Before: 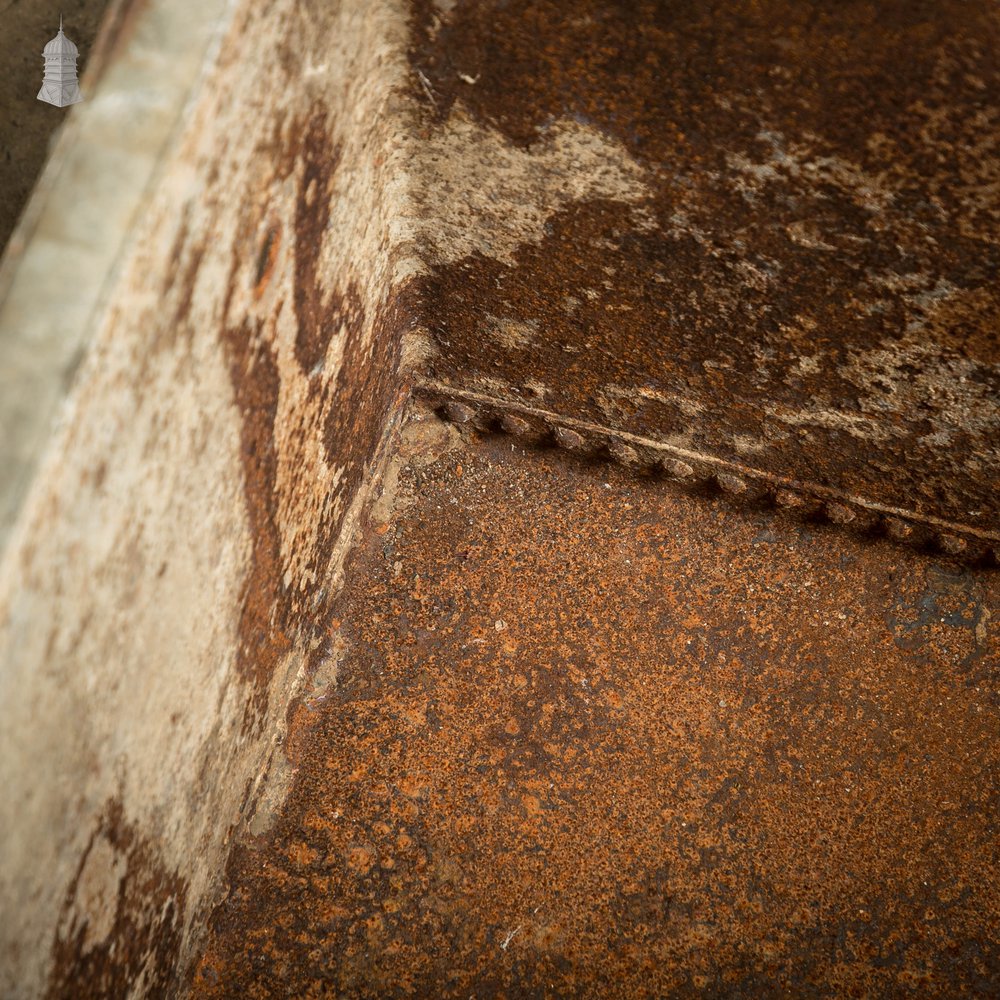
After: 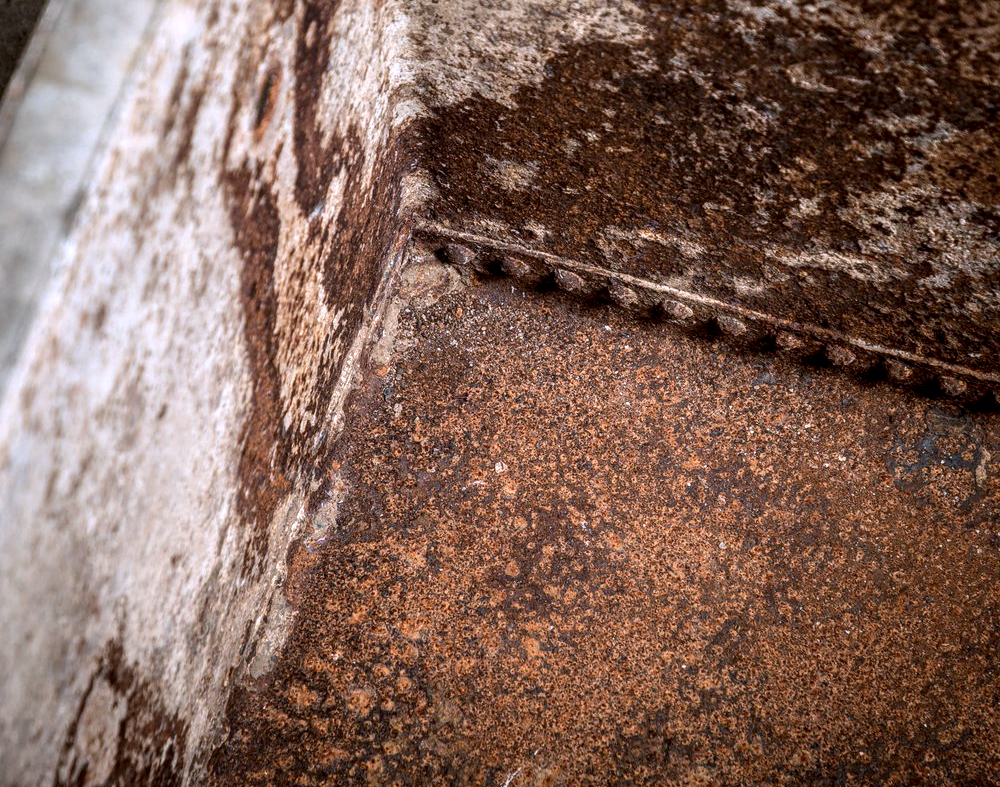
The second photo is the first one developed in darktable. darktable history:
local contrast: highlights 60%, shadows 61%, detail 160%
color calibration: gray › normalize channels true, illuminant as shot in camera, x 0.379, y 0.396, temperature 4133.43 K, gamut compression 0.011
crop and rotate: top 15.897%, bottom 5.359%
